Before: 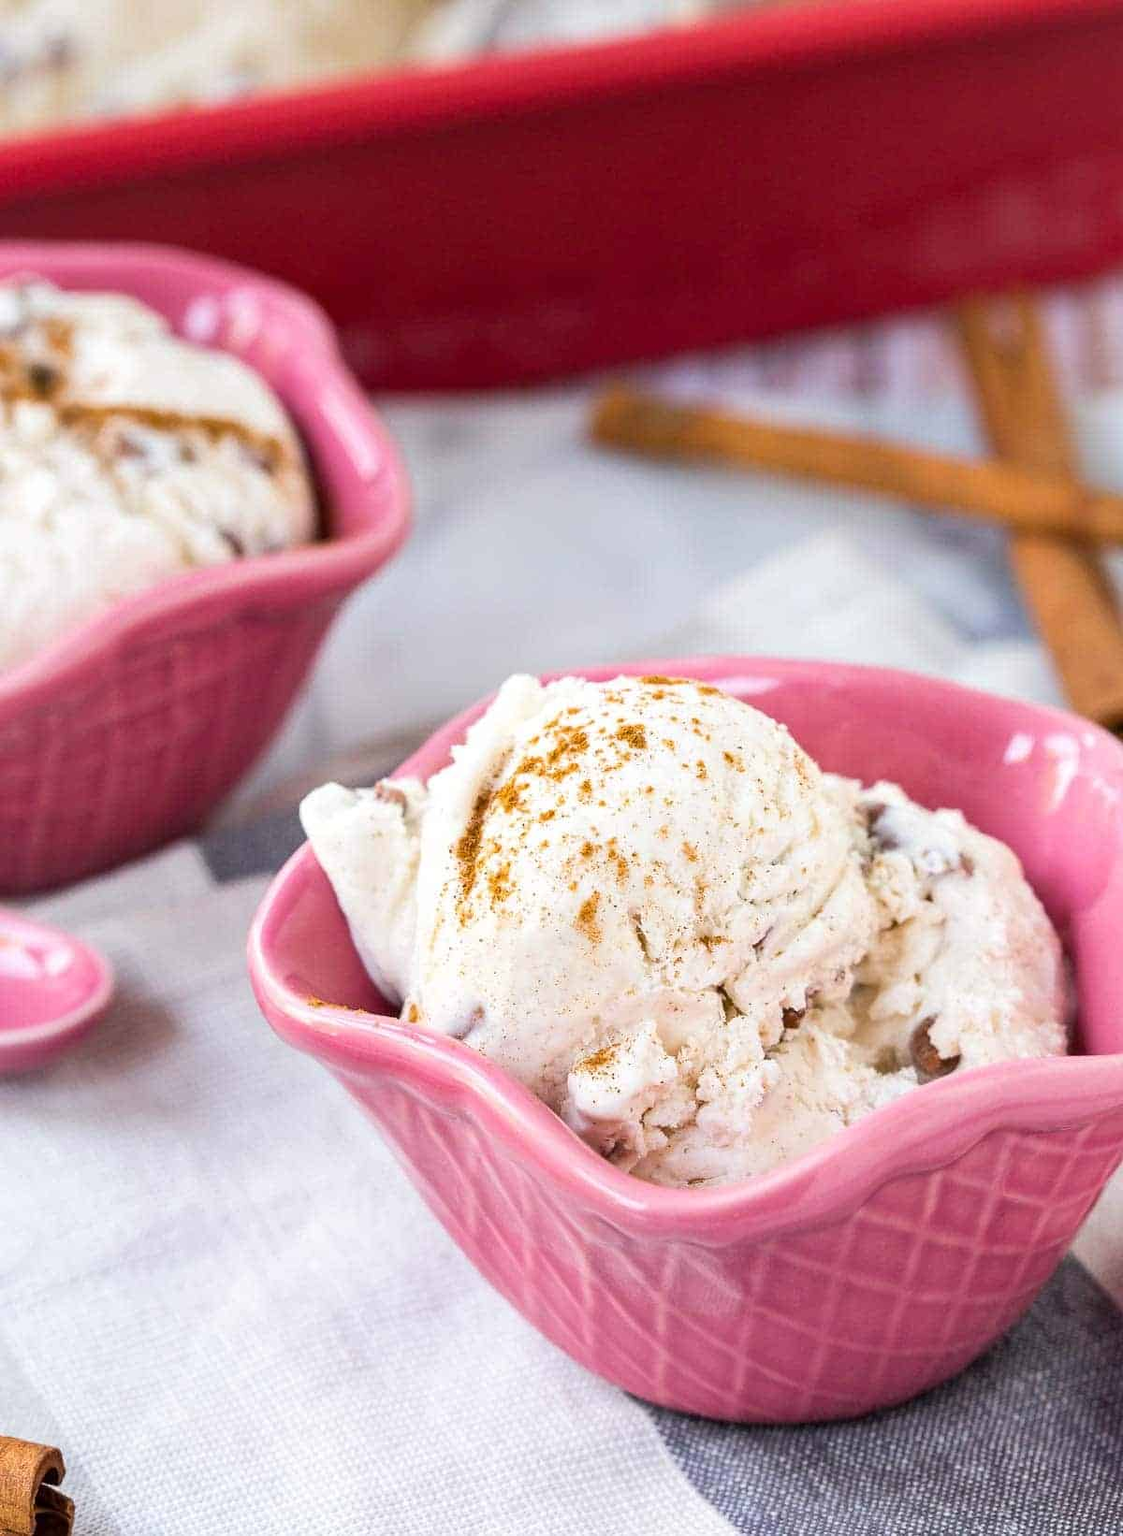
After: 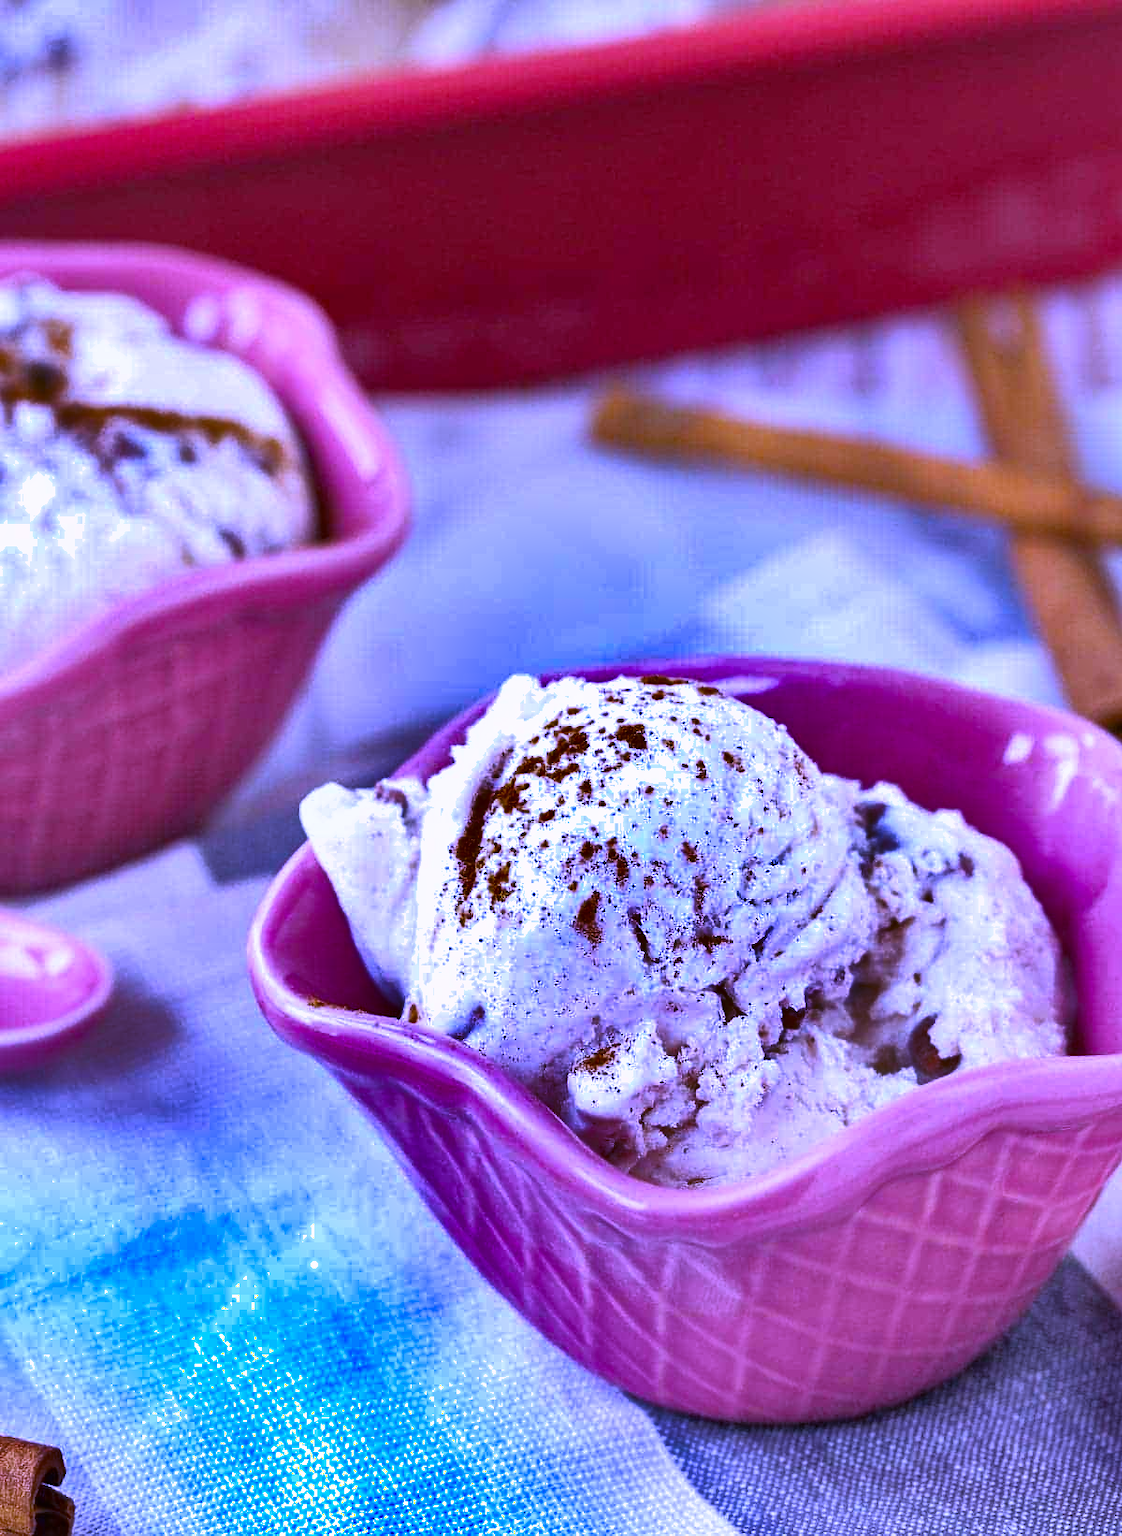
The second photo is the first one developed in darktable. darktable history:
rotate and perspective: automatic cropping original format, crop left 0, crop top 0
base curve: preserve colors none
contrast brightness saturation: contrast -0.02, brightness -0.01, saturation 0.03
white balance: red 0.98, blue 1.61
shadows and highlights: shadows 20.91, highlights -82.73, soften with gaussian
